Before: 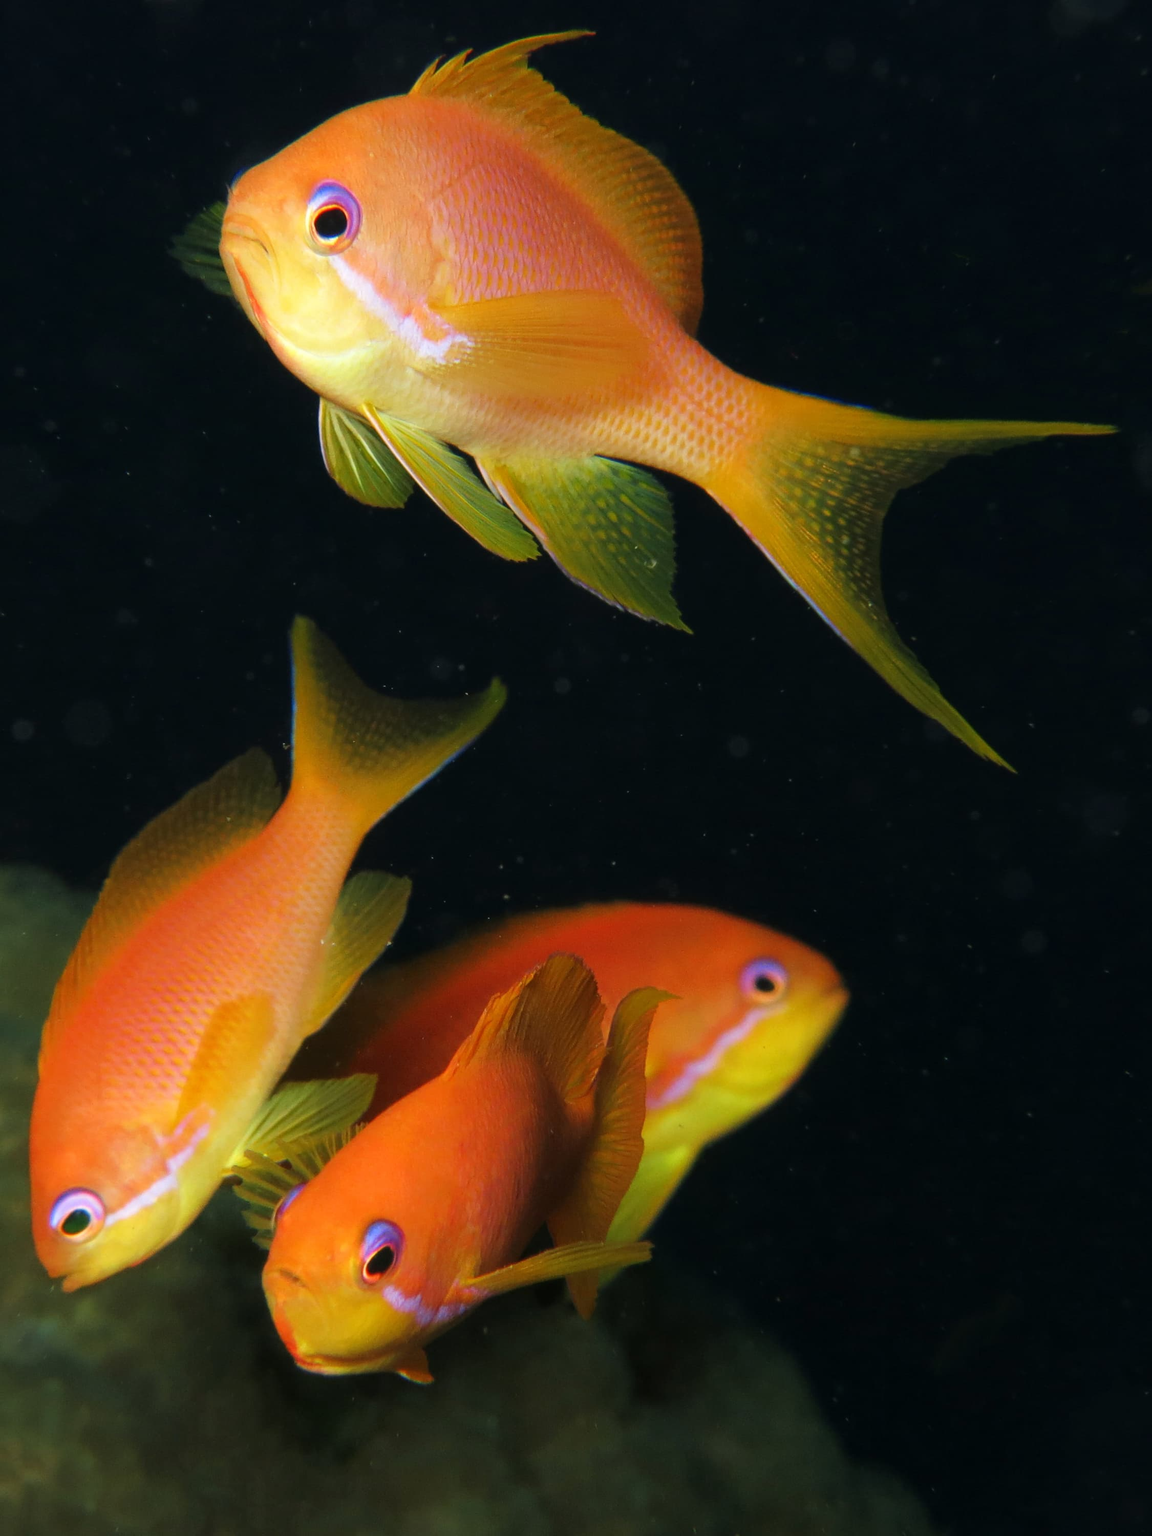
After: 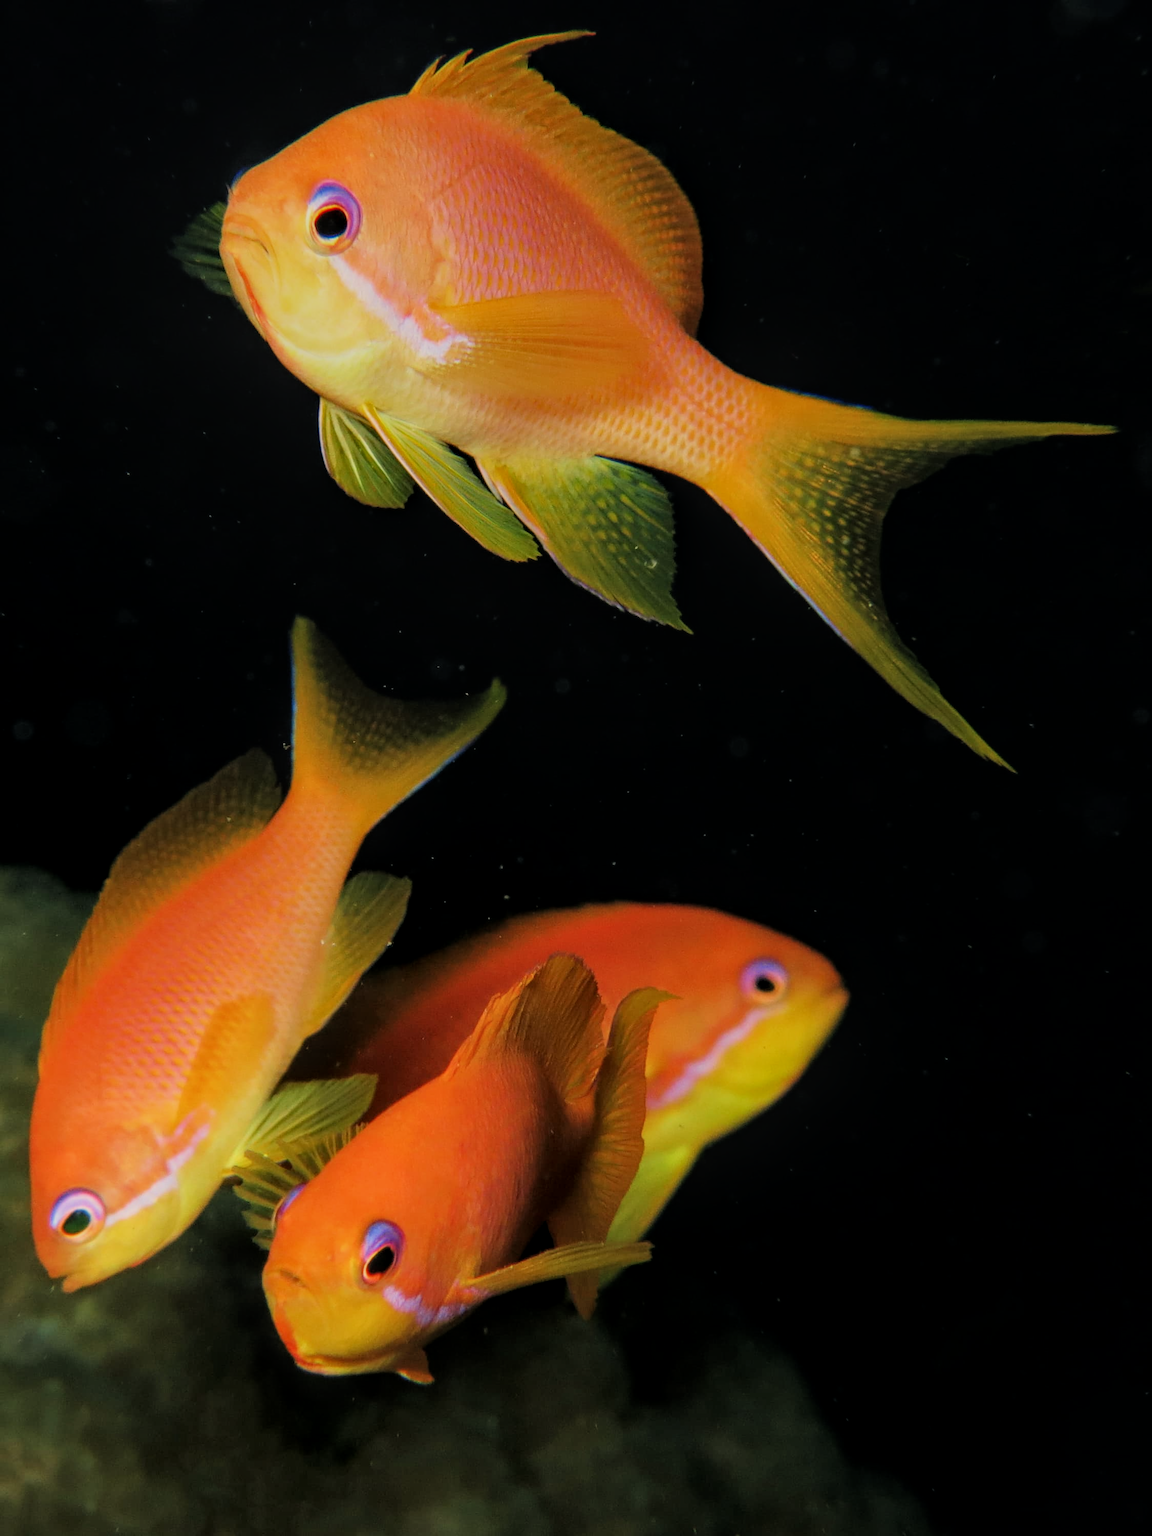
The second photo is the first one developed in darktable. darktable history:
filmic rgb: black relative exposure -7.65 EV, white relative exposure 4.56 EV, hardness 3.61, color science v6 (2022)
white balance: red 1.045, blue 0.932
local contrast: on, module defaults
